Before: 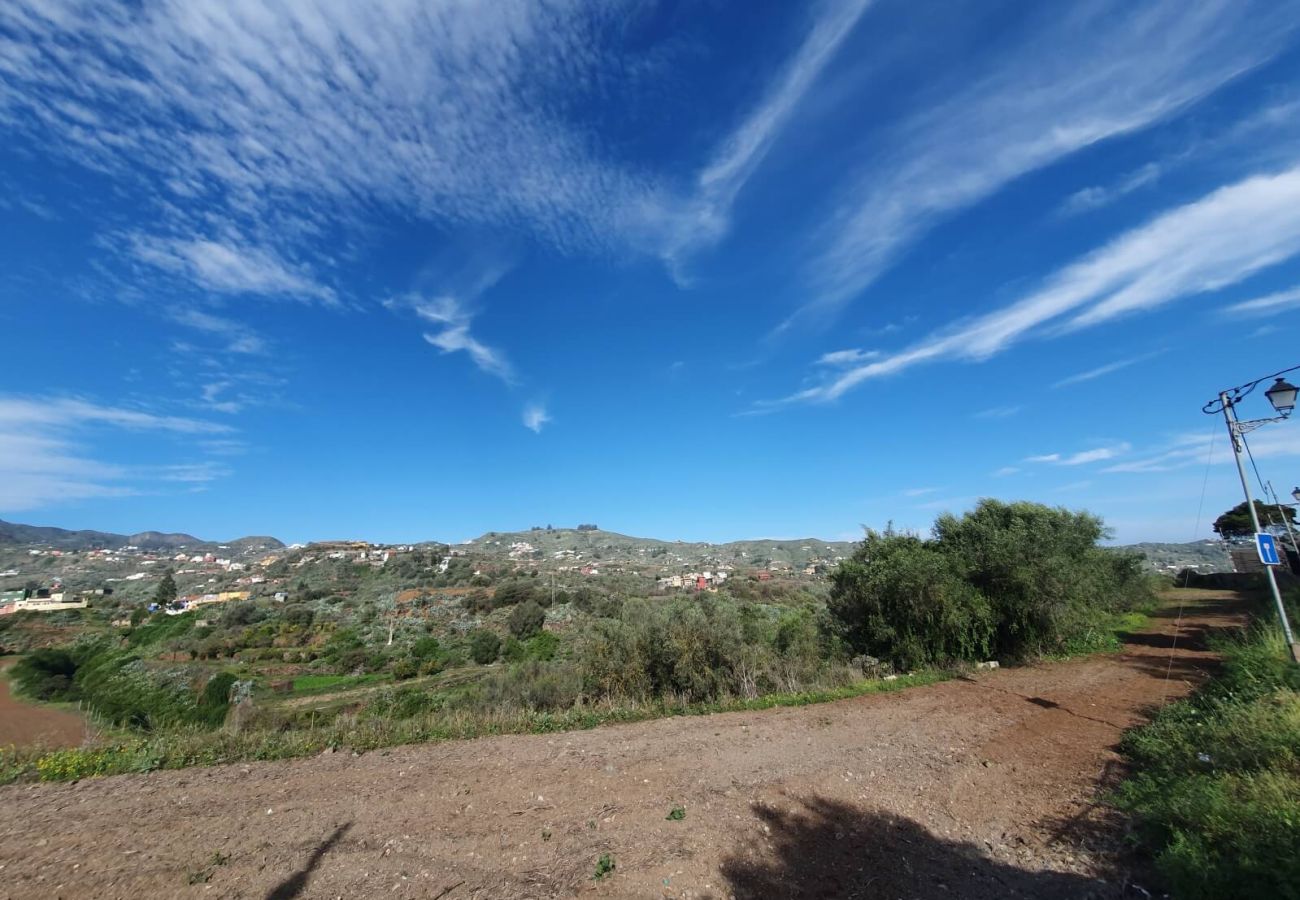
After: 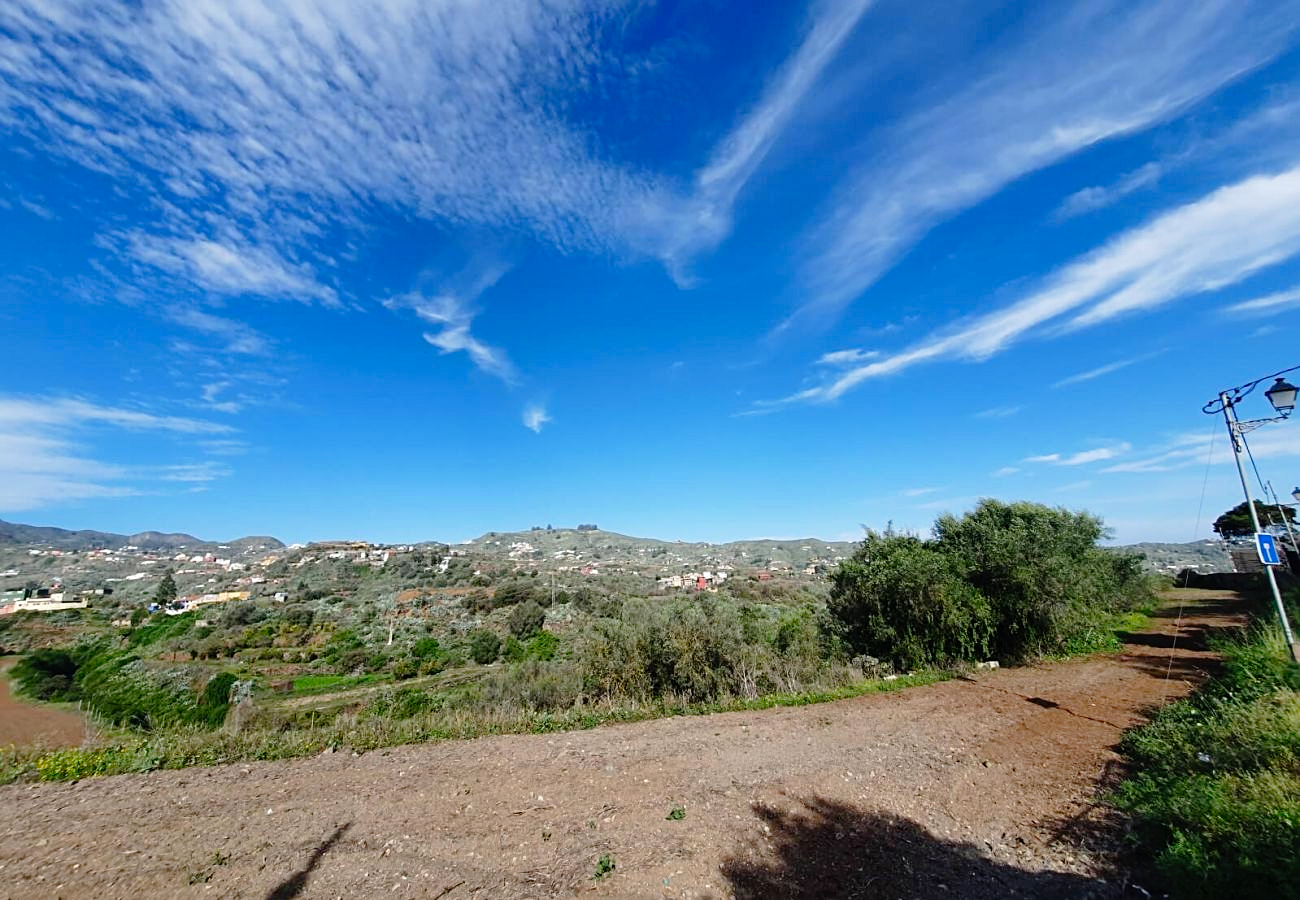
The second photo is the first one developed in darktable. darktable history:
tone curve: curves: ch0 [(0, 0) (0.003, 0.003) (0.011, 0.006) (0.025, 0.015) (0.044, 0.025) (0.069, 0.034) (0.1, 0.052) (0.136, 0.092) (0.177, 0.157) (0.224, 0.228) (0.277, 0.305) (0.335, 0.392) (0.399, 0.466) (0.468, 0.543) (0.543, 0.612) (0.623, 0.692) (0.709, 0.78) (0.801, 0.865) (0.898, 0.935) (1, 1)], preserve colors none
vibrance: vibrance 100%
sharpen: radius 2.167, amount 0.381, threshold 0
